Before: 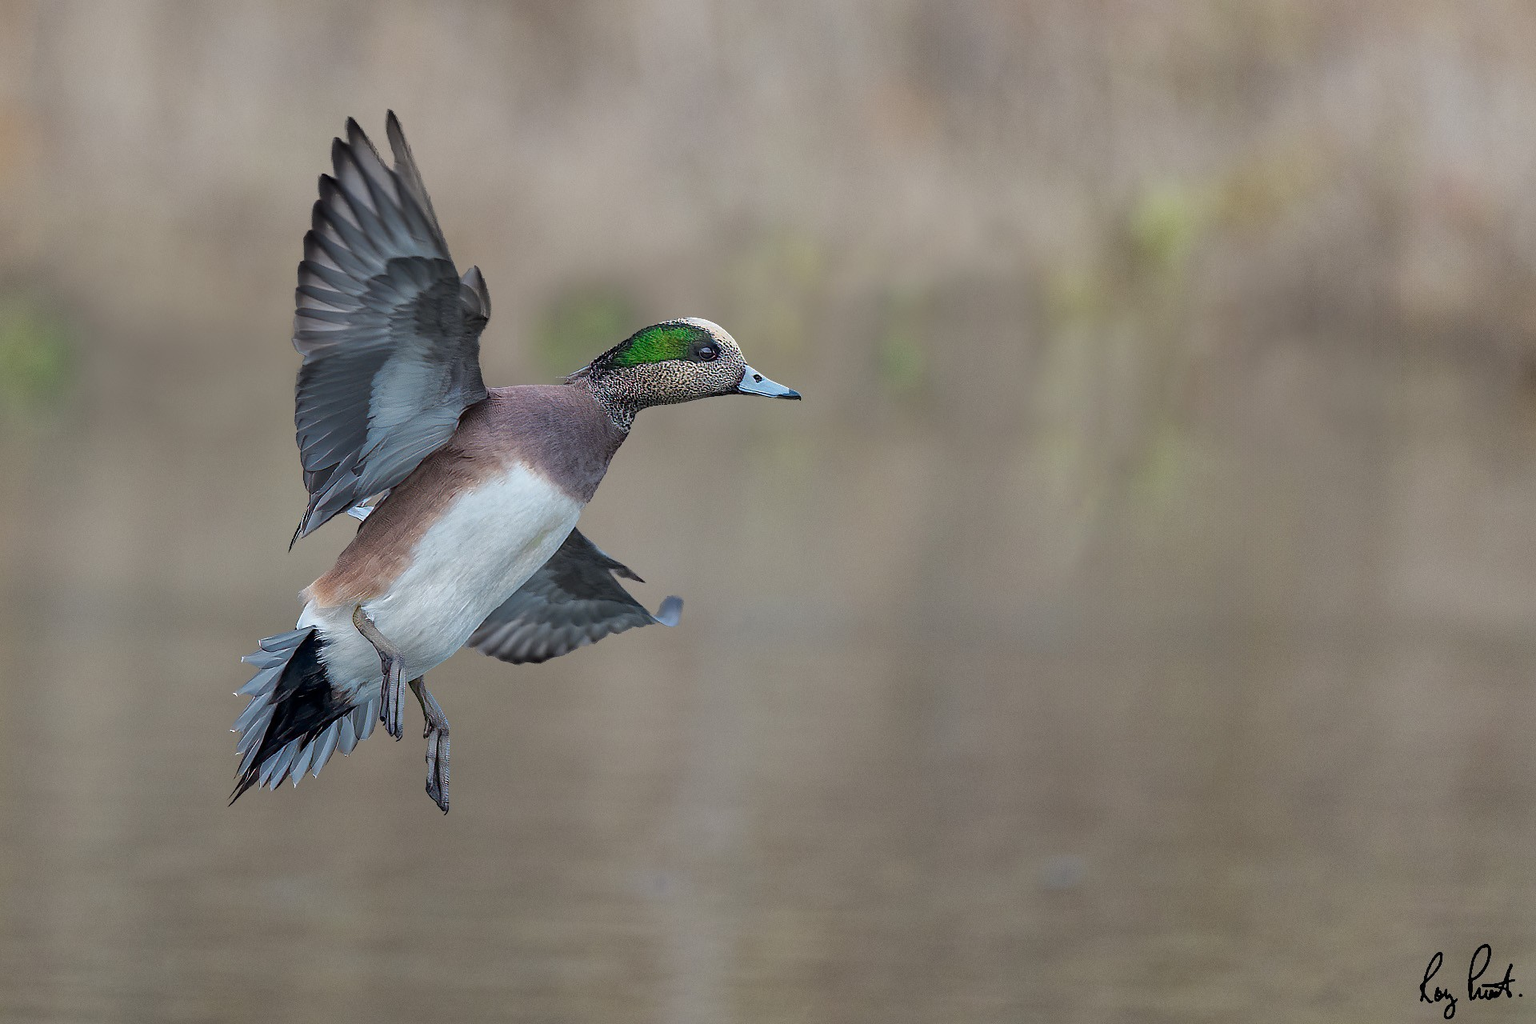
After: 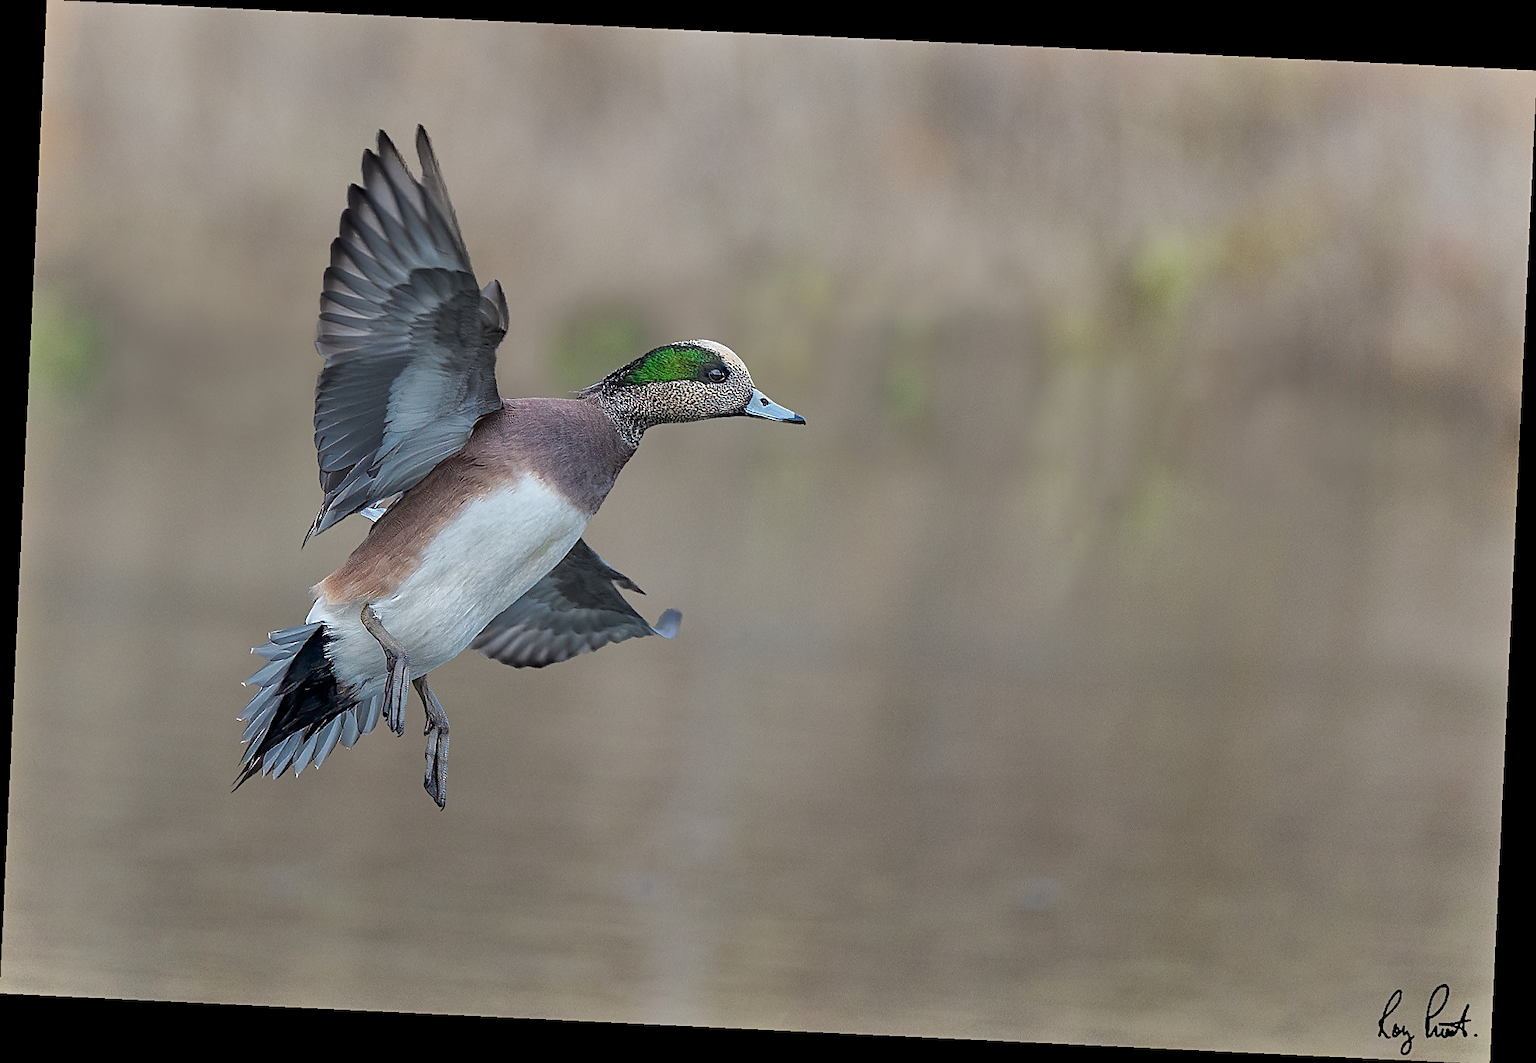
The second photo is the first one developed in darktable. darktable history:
shadows and highlights: low approximation 0.01, soften with gaussian
crop and rotate: angle -2.72°
sharpen: on, module defaults
